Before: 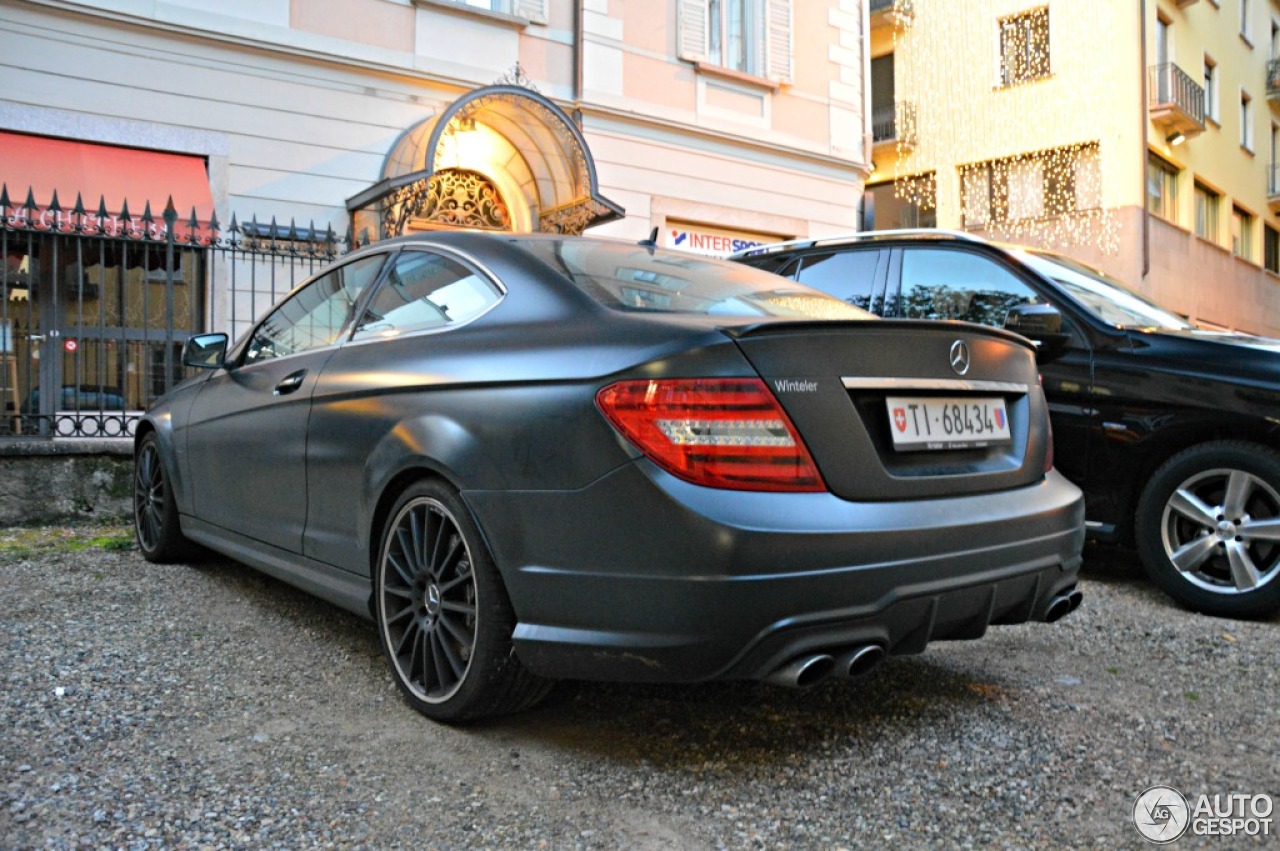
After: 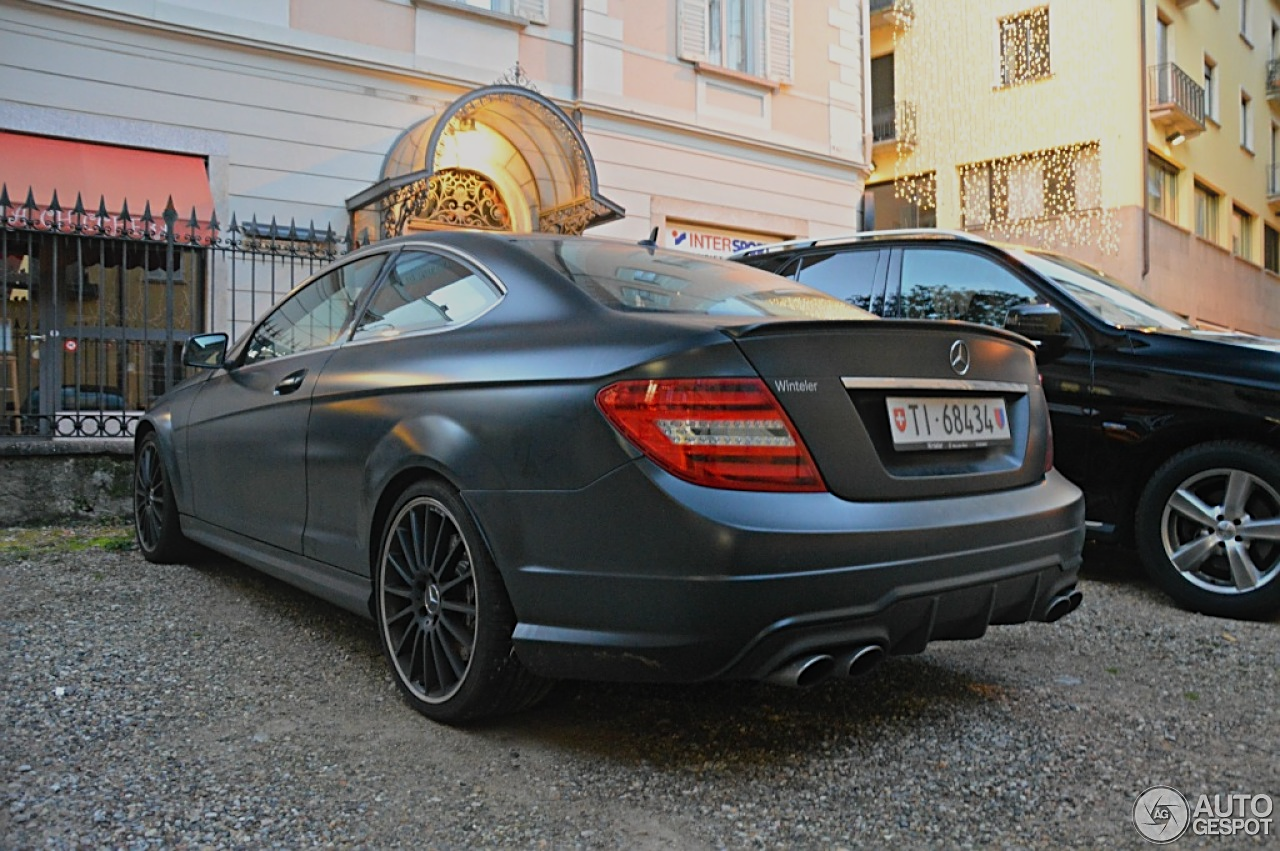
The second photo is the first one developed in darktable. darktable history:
sharpen: on, module defaults
contrast equalizer: octaves 7, y [[0.6 ×6], [0.55 ×6], [0 ×6], [0 ×6], [0 ×6]], mix -0.378
exposure: exposure -0.493 EV, compensate highlight preservation false
